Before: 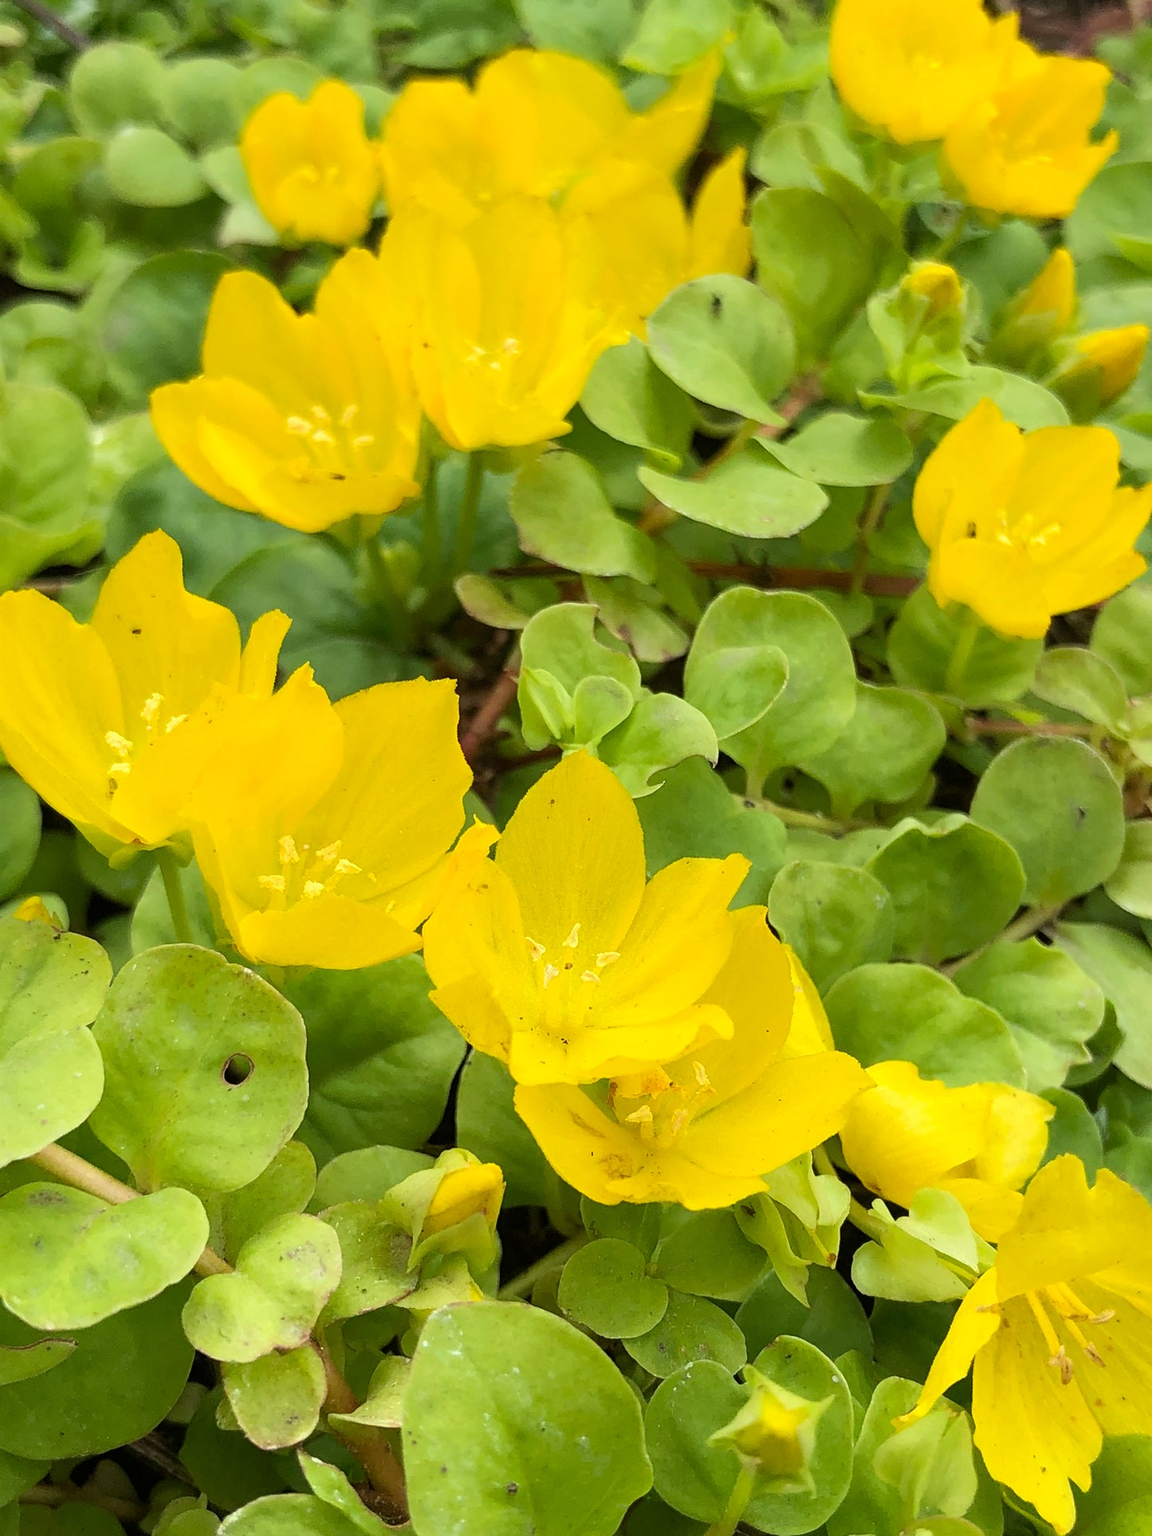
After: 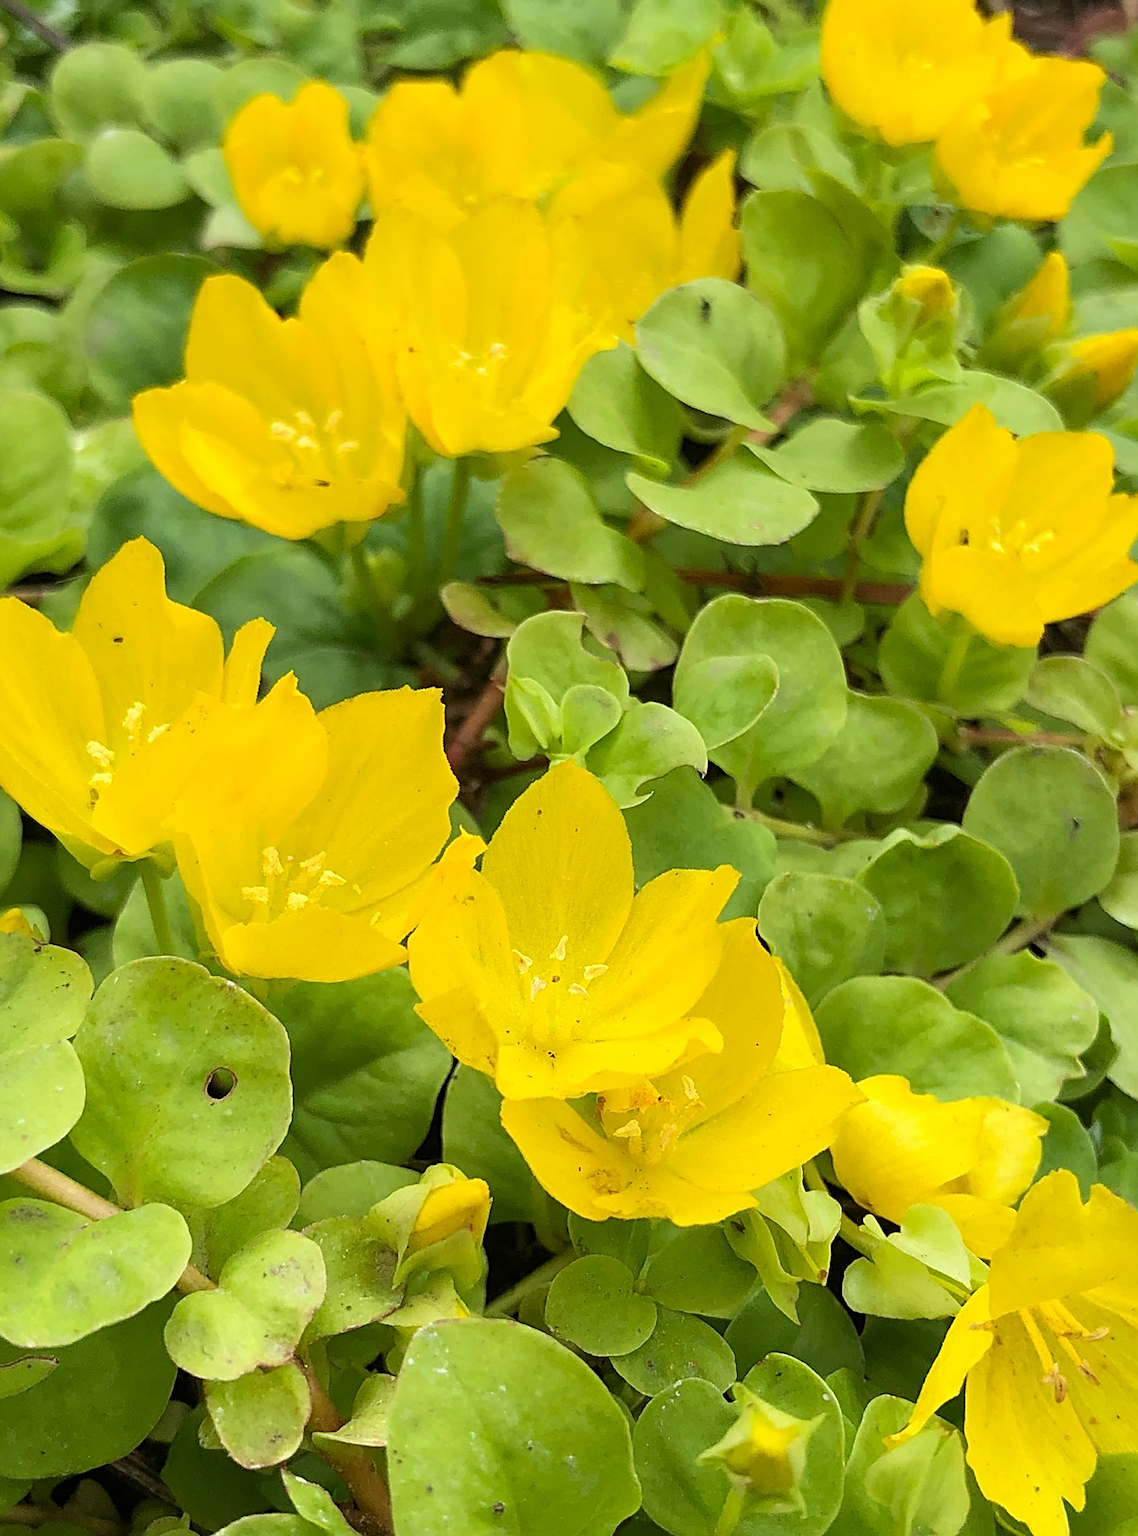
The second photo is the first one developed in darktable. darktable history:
sharpen: radius 2.529, amount 0.323
crop and rotate: left 1.774%, right 0.633%, bottom 1.28%
